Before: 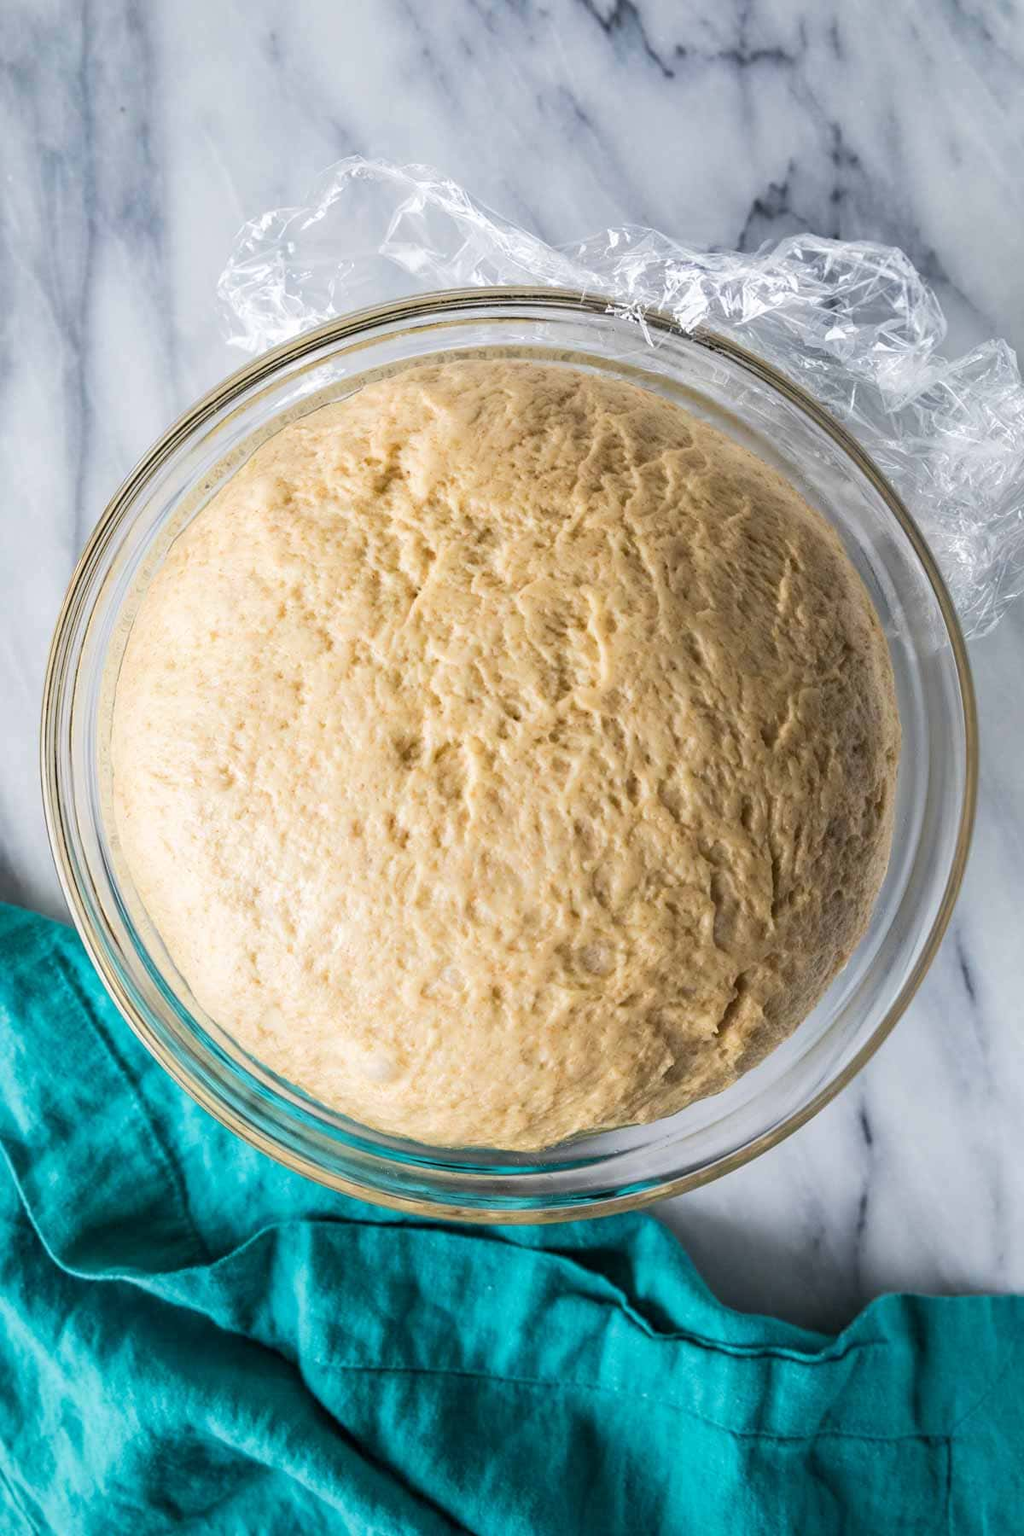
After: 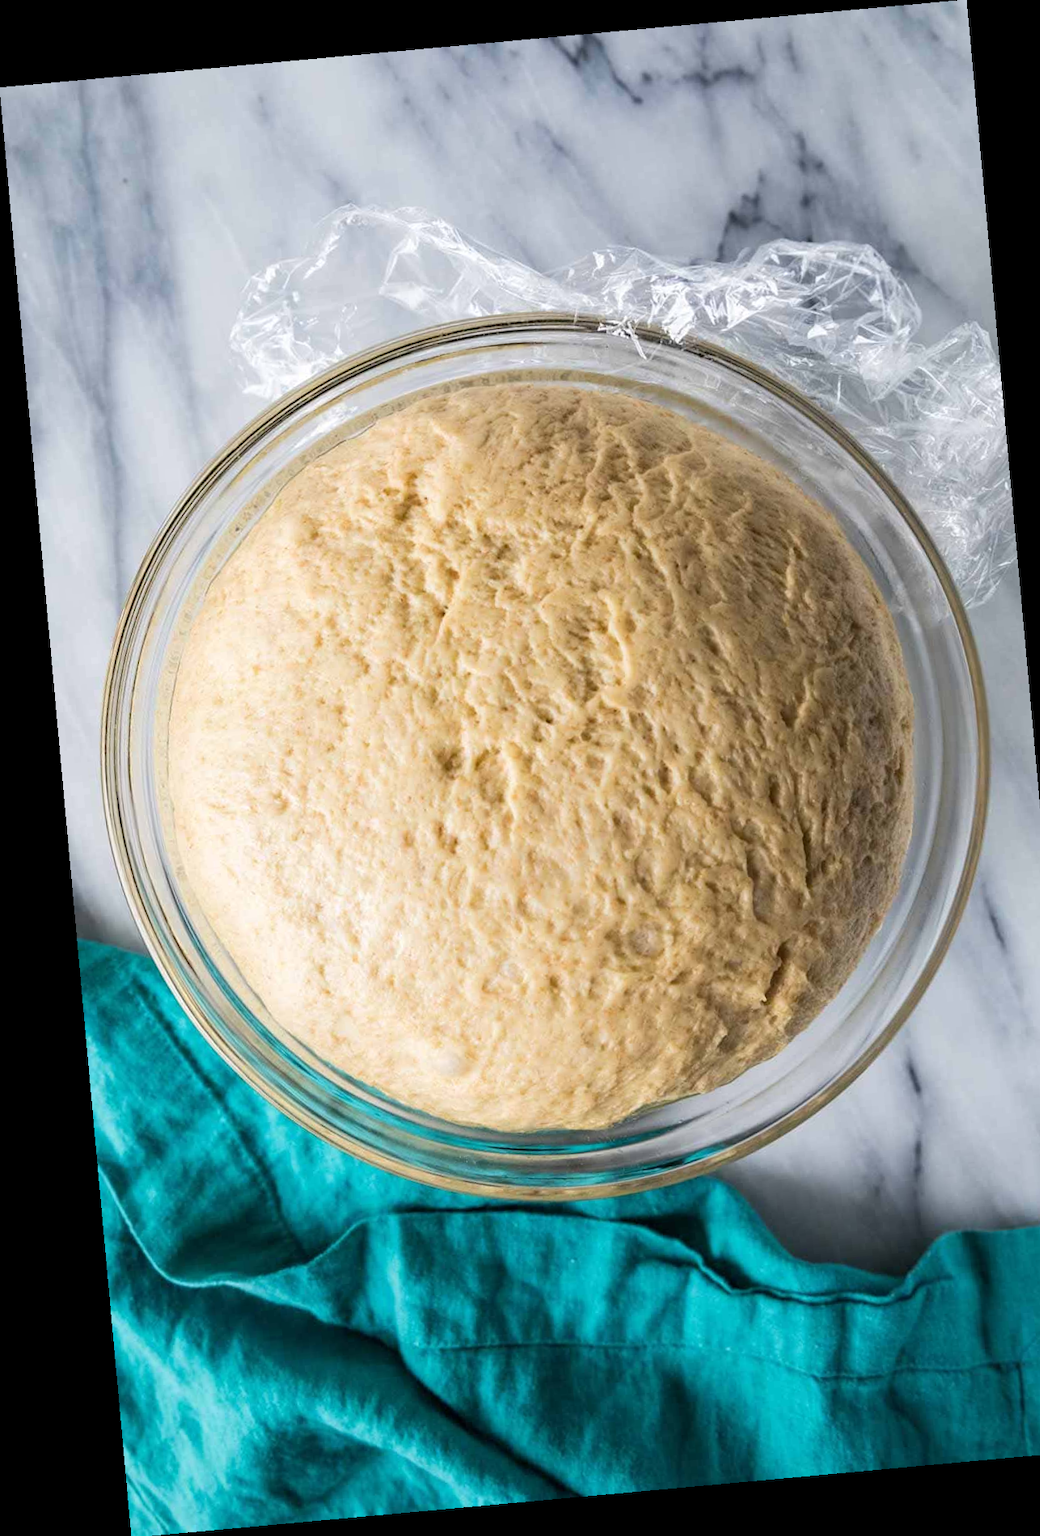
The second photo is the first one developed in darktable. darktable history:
crop and rotate: right 5.167%
rotate and perspective: rotation -5.2°, automatic cropping off
